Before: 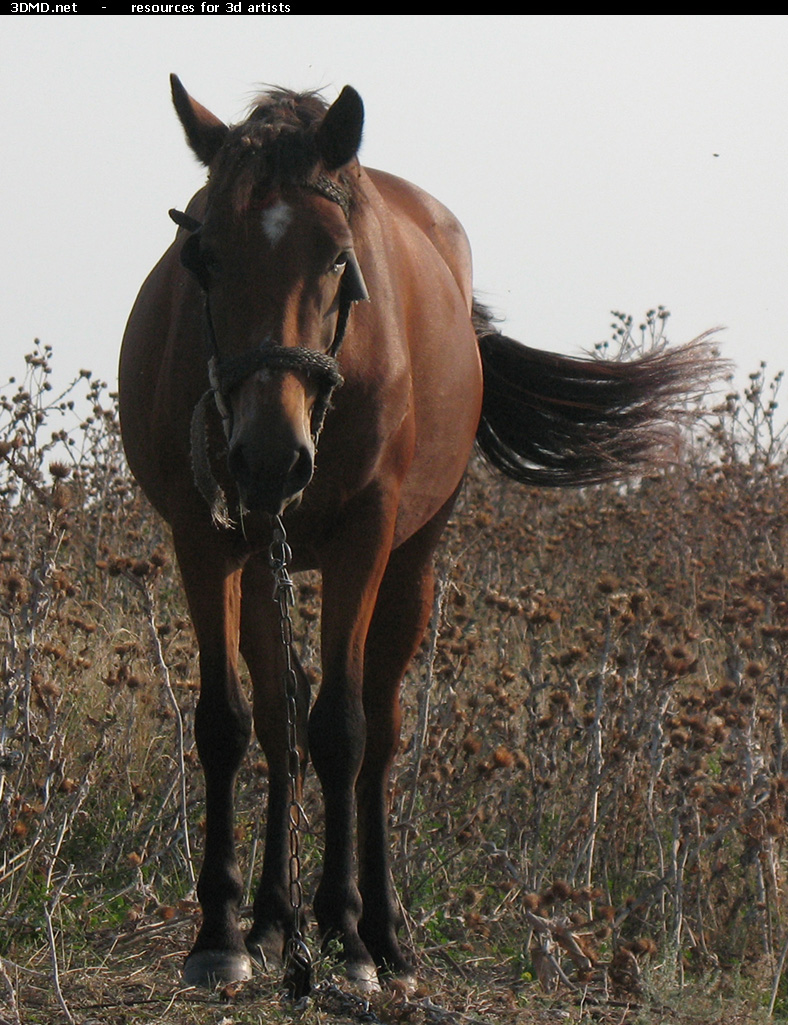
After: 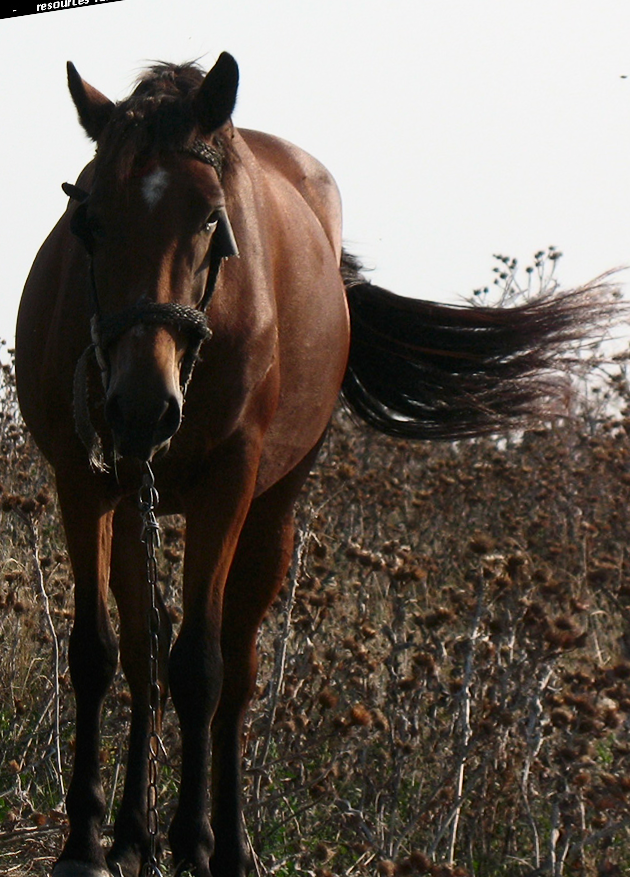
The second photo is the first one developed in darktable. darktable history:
exposure: compensate highlight preservation false
crop and rotate: left 9.597%, right 10.195%
contrast brightness saturation: contrast 0.28
rotate and perspective: rotation 1.69°, lens shift (vertical) -0.023, lens shift (horizontal) -0.291, crop left 0.025, crop right 0.988, crop top 0.092, crop bottom 0.842
